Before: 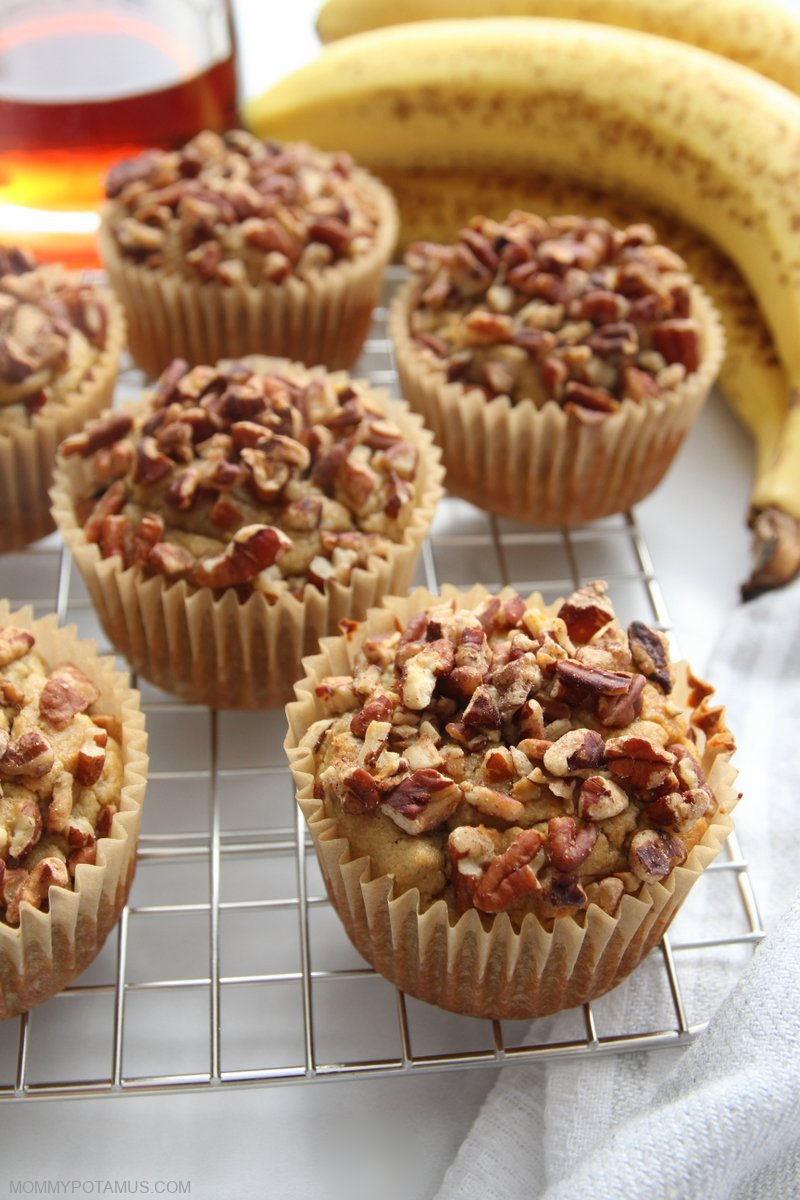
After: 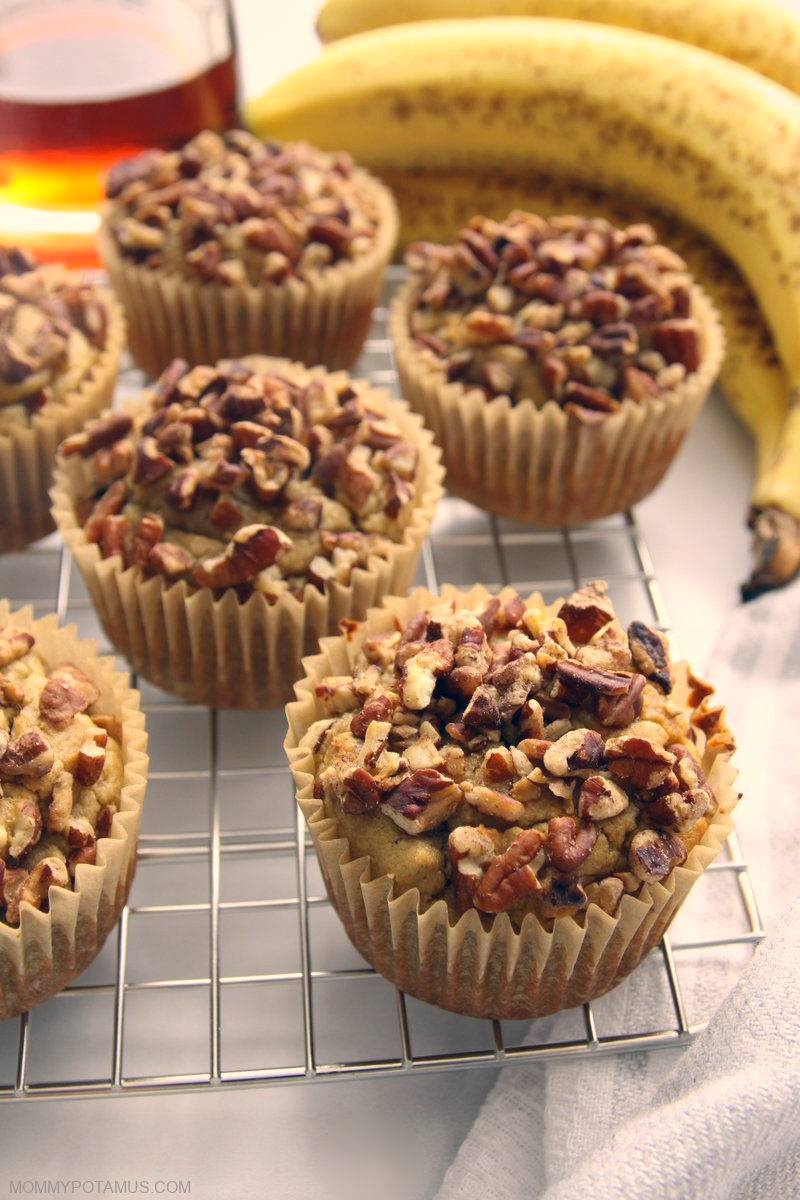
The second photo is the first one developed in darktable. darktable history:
color correction: highlights a* 10.27, highlights b* 14.57, shadows a* -10.12, shadows b* -15.12
contrast equalizer: y [[0.6 ×6], [0.55 ×6], [0 ×6], [0 ×6], [0 ×6]], mix 0.132
